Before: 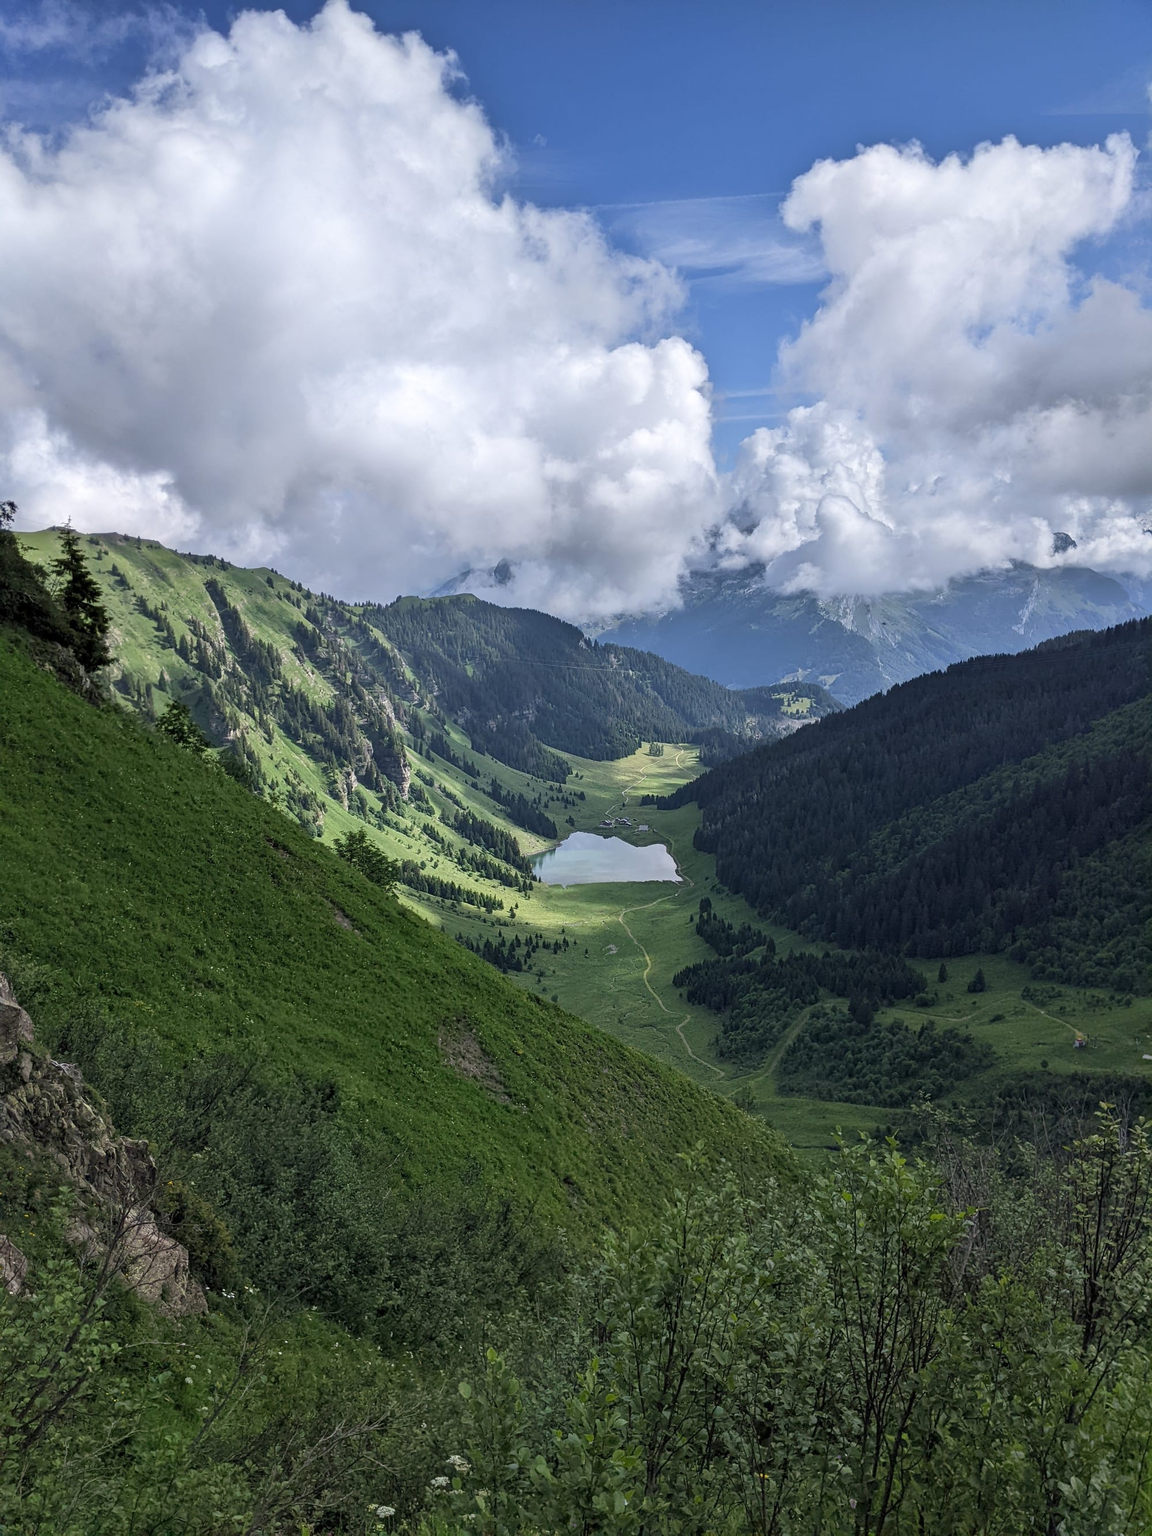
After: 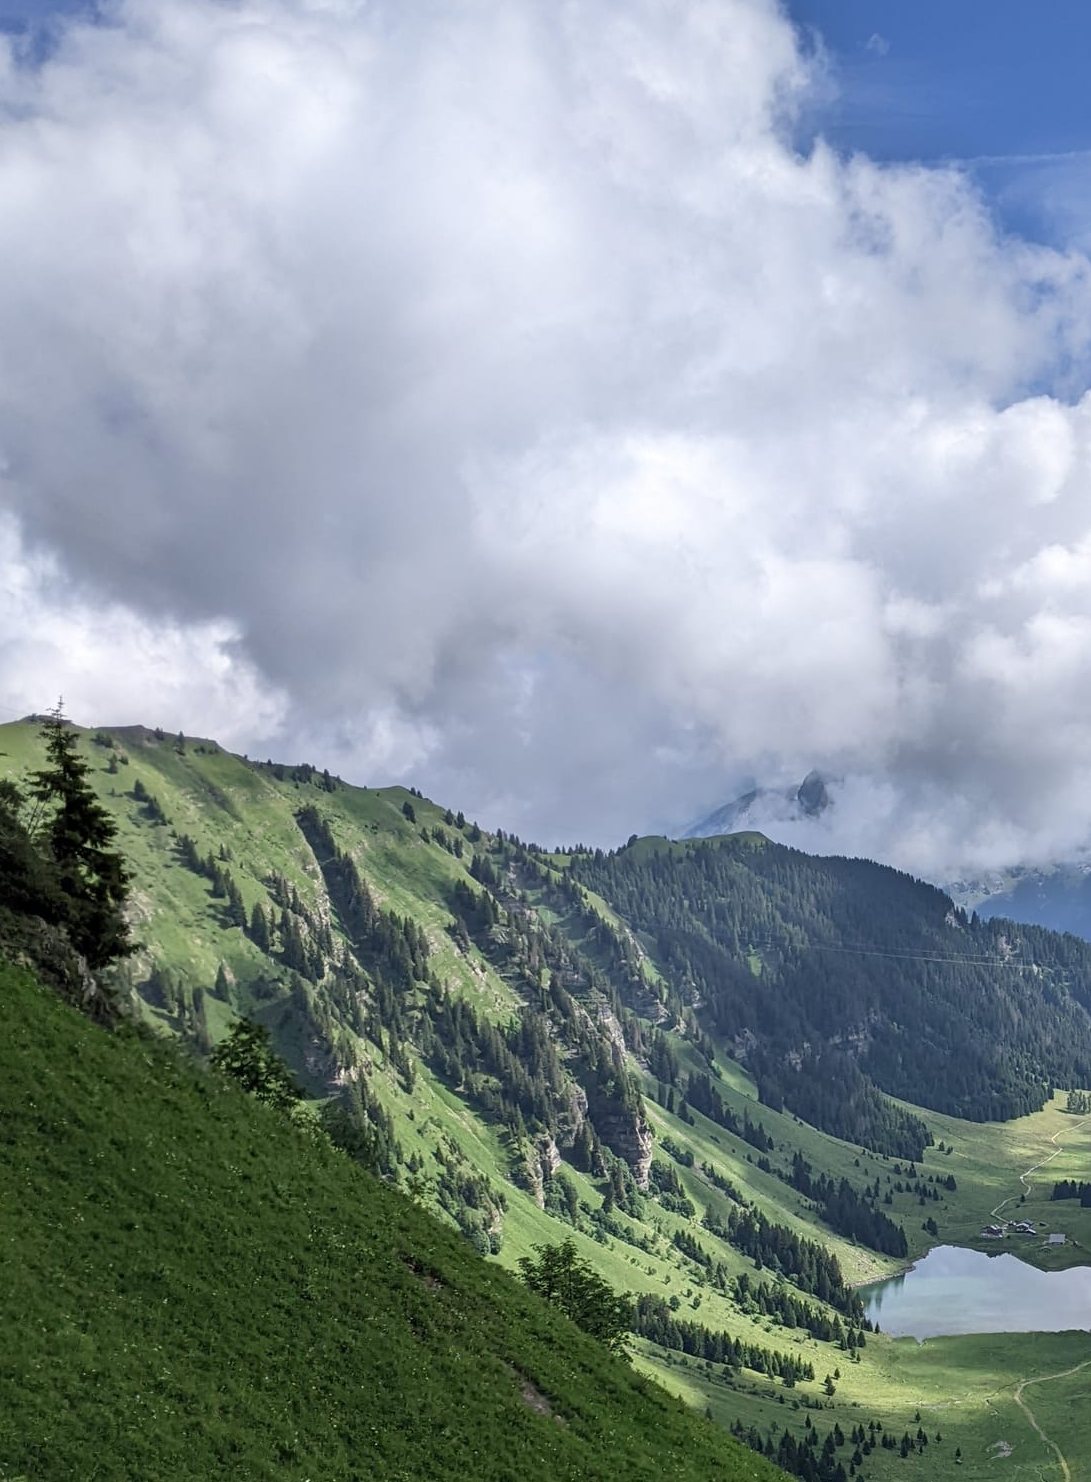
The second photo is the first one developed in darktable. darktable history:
crop and rotate: left 3.047%, top 7.521%, right 42.392%, bottom 36.9%
